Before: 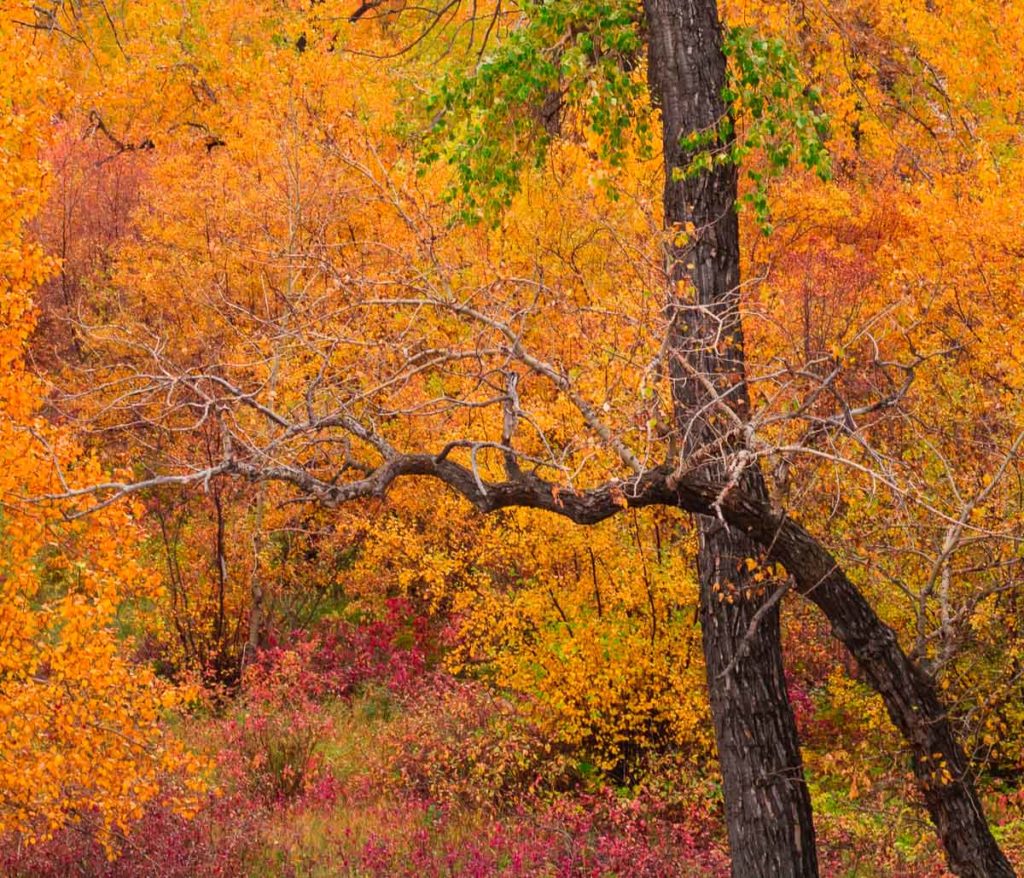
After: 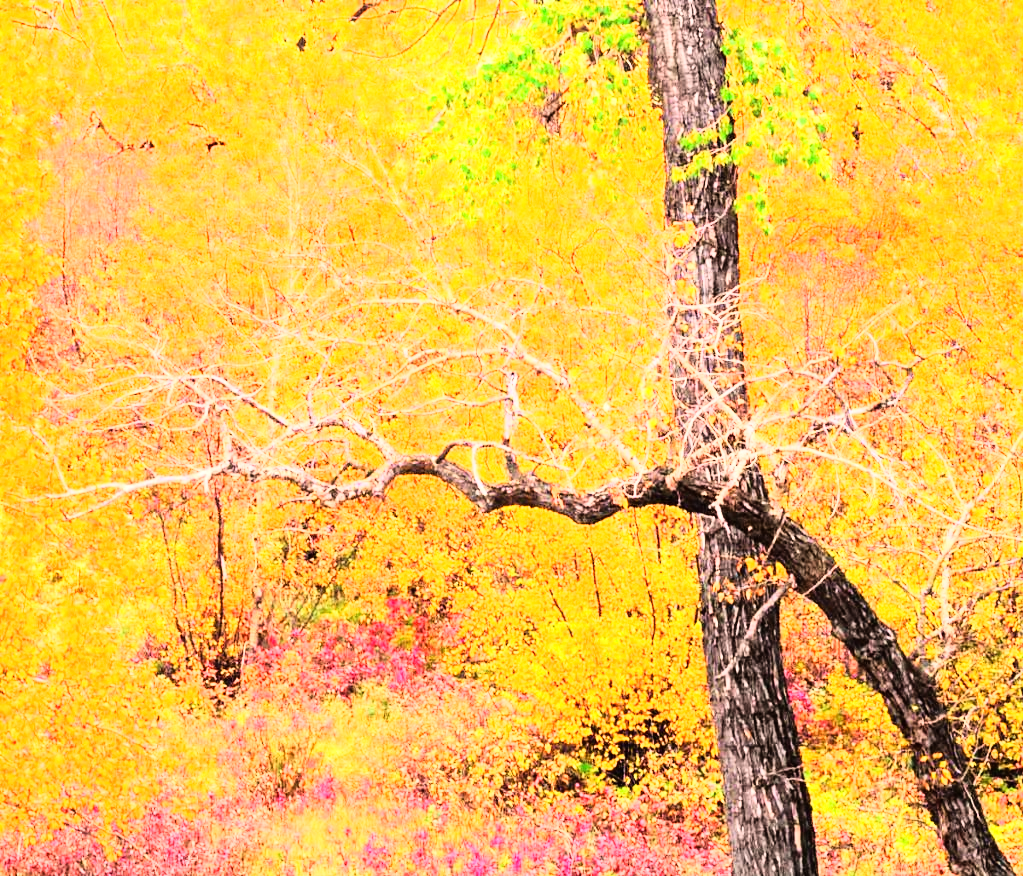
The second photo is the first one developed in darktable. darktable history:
rgb curve: curves: ch0 [(0, 0) (0.21, 0.15) (0.24, 0.21) (0.5, 0.75) (0.75, 0.96) (0.89, 0.99) (1, 1)]; ch1 [(0, 0.02) (0.21, 0.13) (0.25, 0.2) (0.5, 0.67) (0.75, 0.9) (0.89, 0.97) (1, 1)]; ch2 [(0, 0.02) (0.21, 0.13) (0.25, 0.2) (0.5, 0.67) (0.75, 0.9) (0.89, 0.97) (1, 1)], compensate middle gray true
crop: top 0.05%, bottom 0.098%
exposure: black level correction 0, exposure 1.35 EV, compensate exposure bias true, compensate highlight preservation false
